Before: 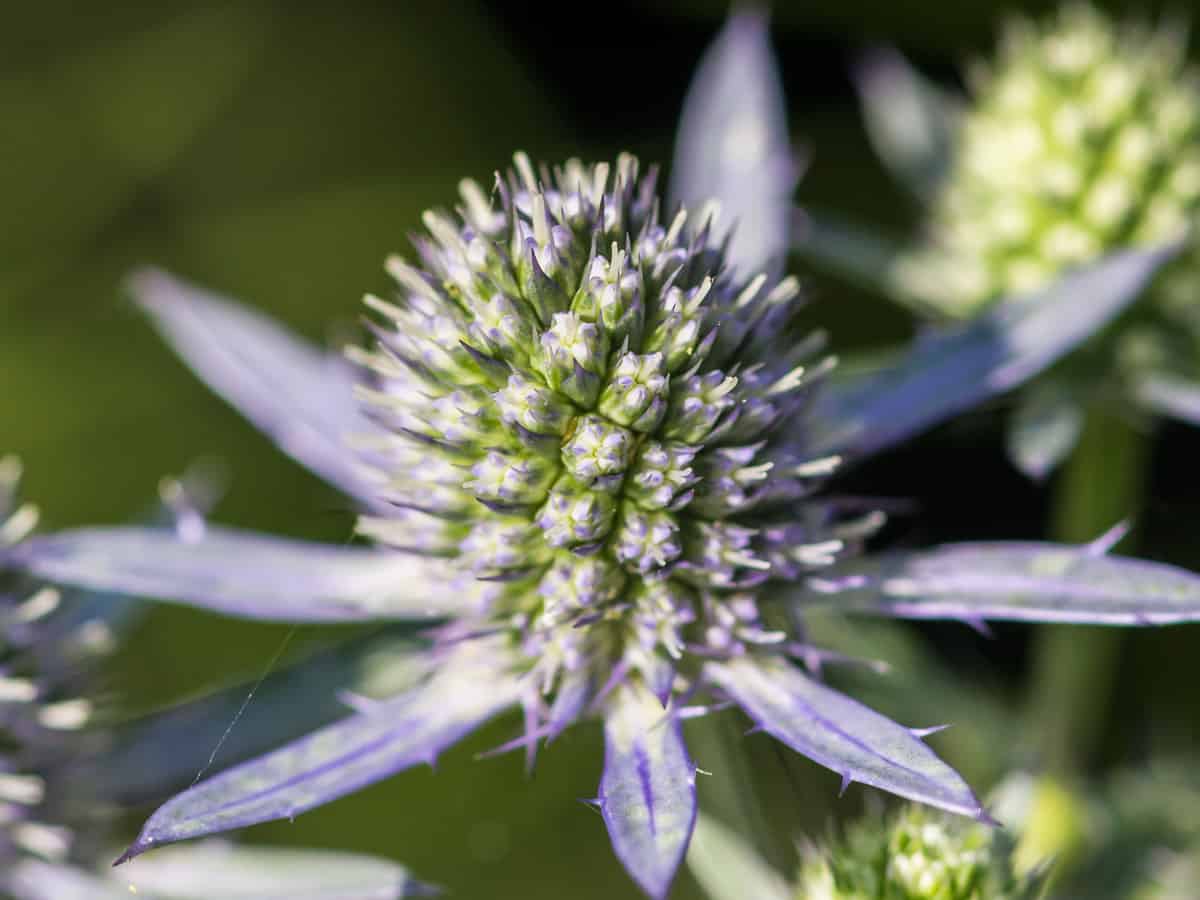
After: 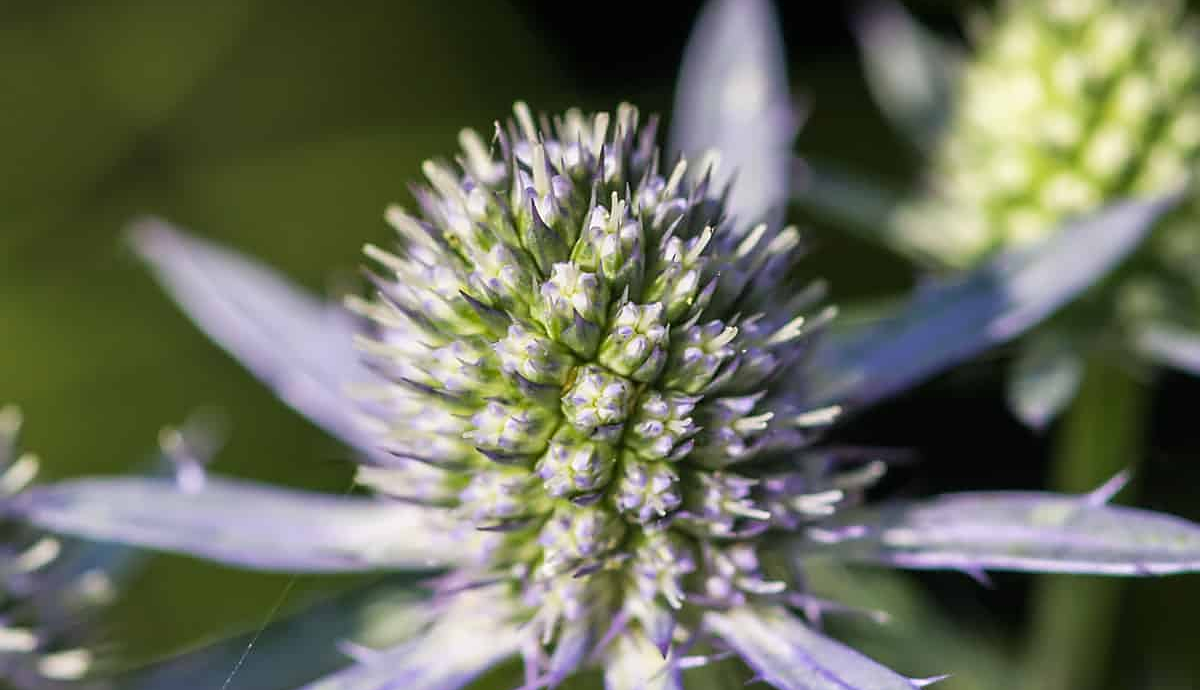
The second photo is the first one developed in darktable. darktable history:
sharpen: radius 1.864, amount 0.398, threshold 1.271
crop: top 5.667%, bottom 17.637%
